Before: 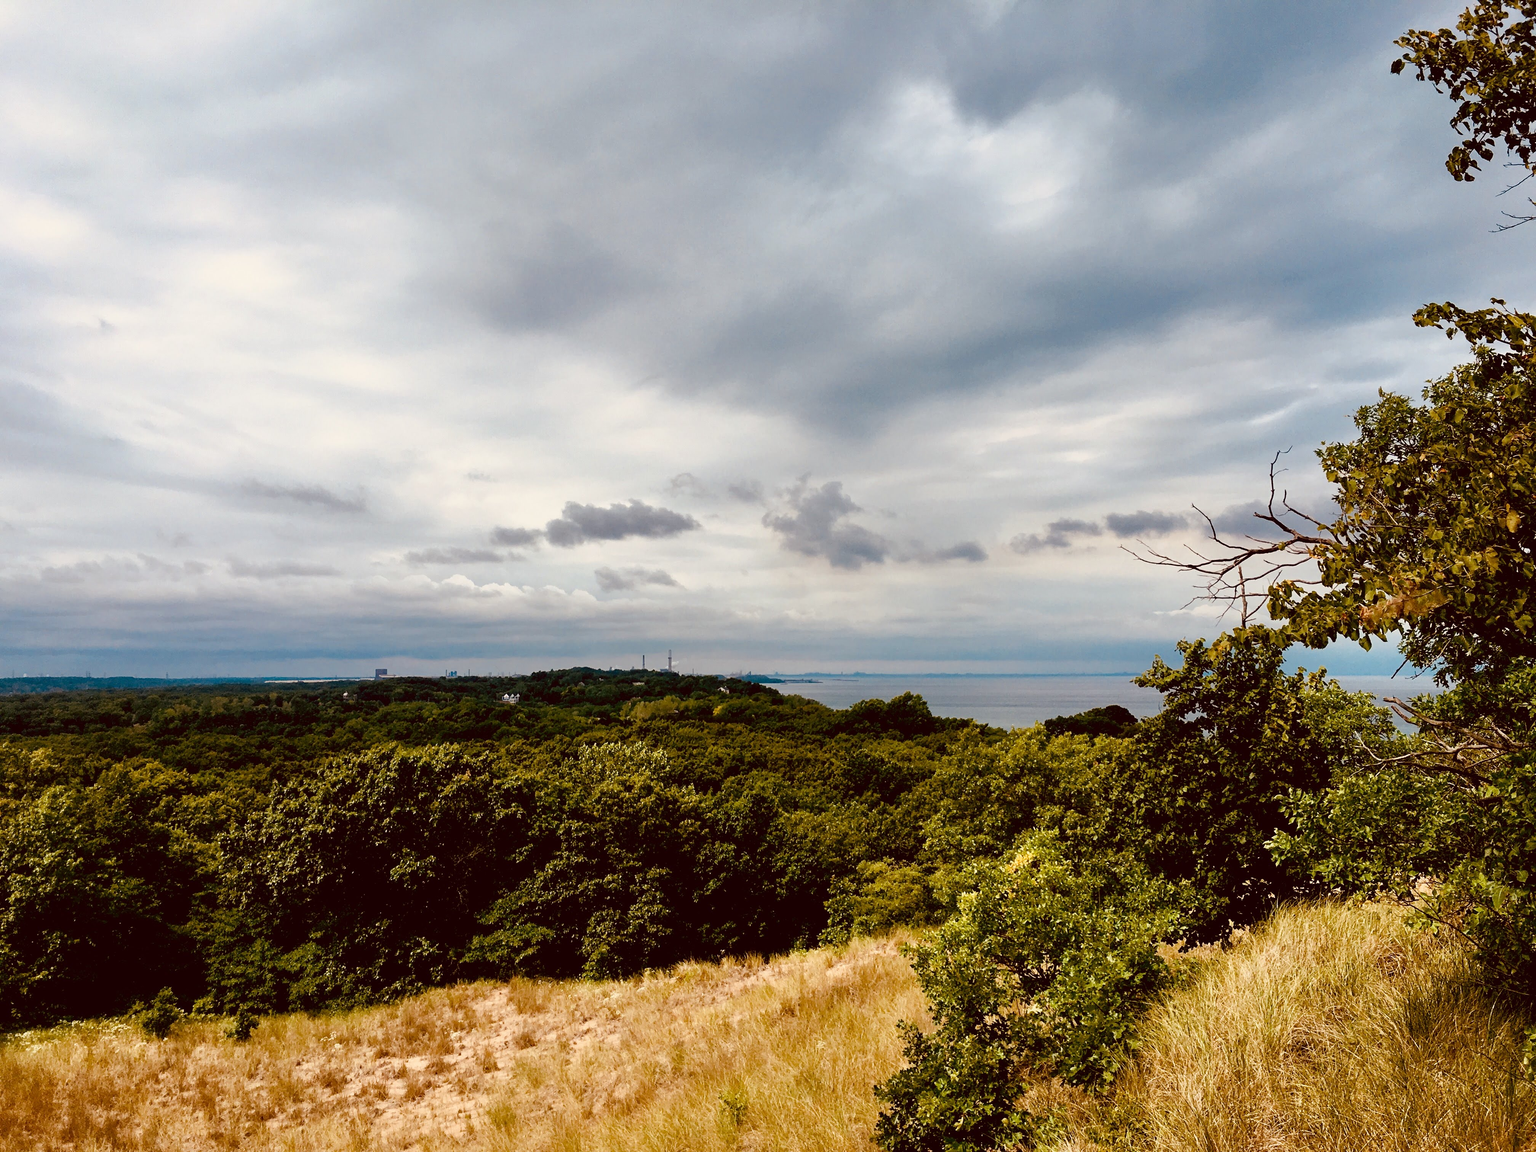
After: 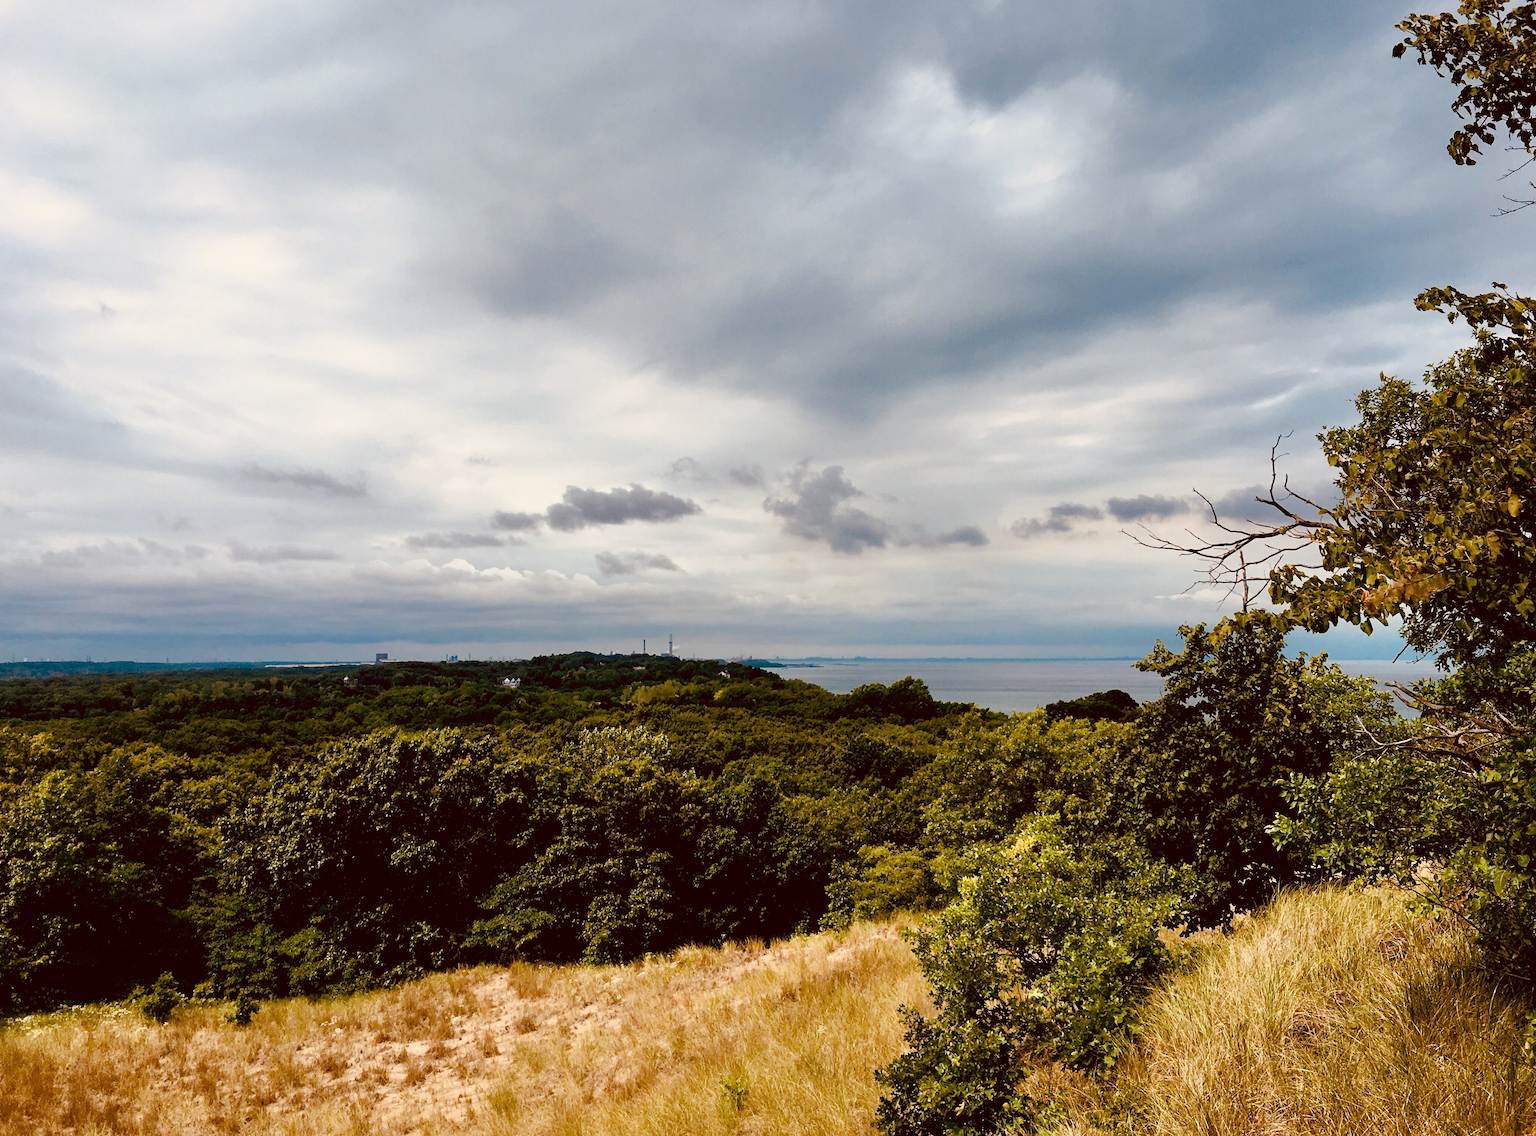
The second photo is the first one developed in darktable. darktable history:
crop: top 1.441%, right 0.074%
